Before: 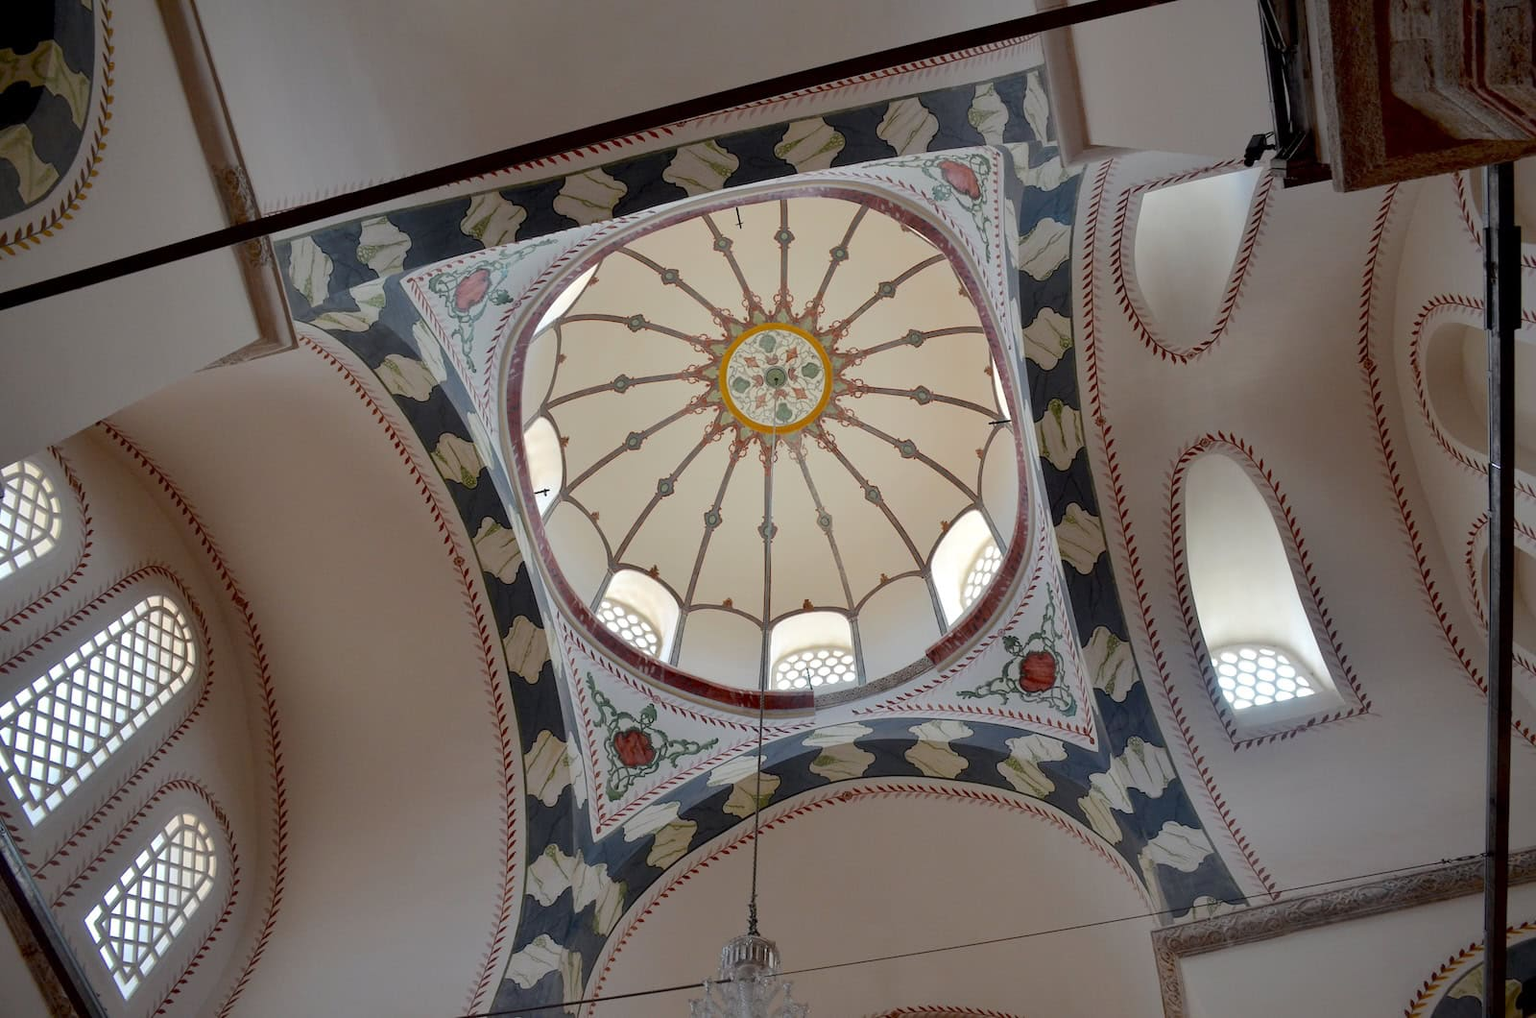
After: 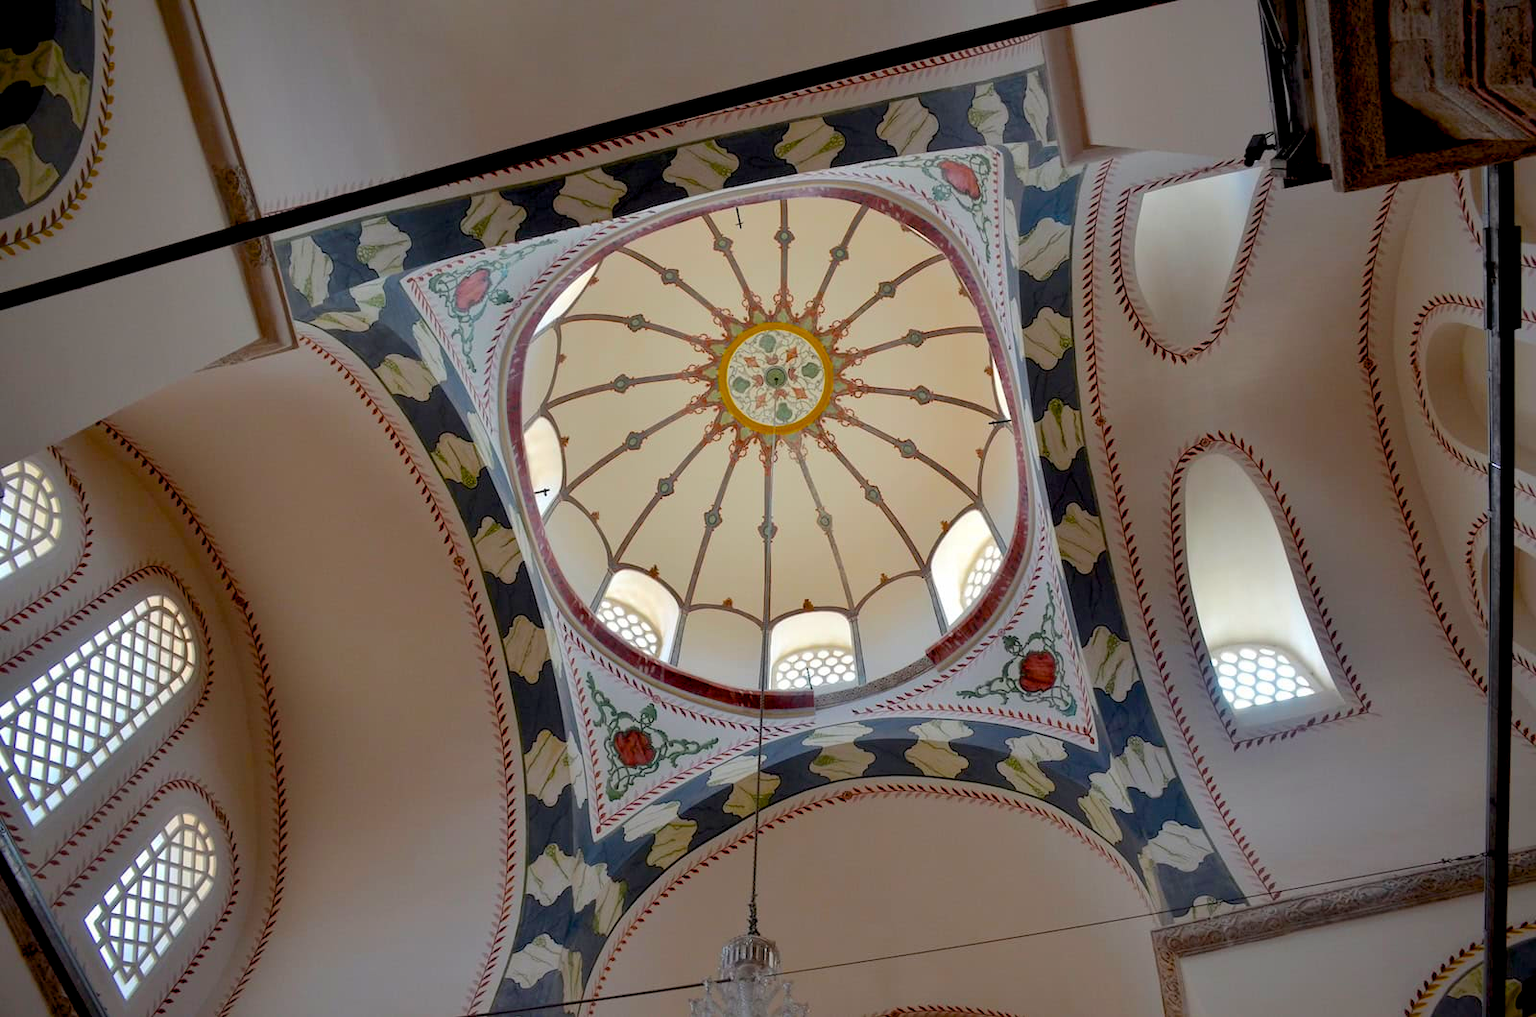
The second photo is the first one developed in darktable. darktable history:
color balance rgb: global offset › luminance -0.514%, linear chroma grading › global chroma 15.632%, perceptual saturation grading › global saturation 31.033%
